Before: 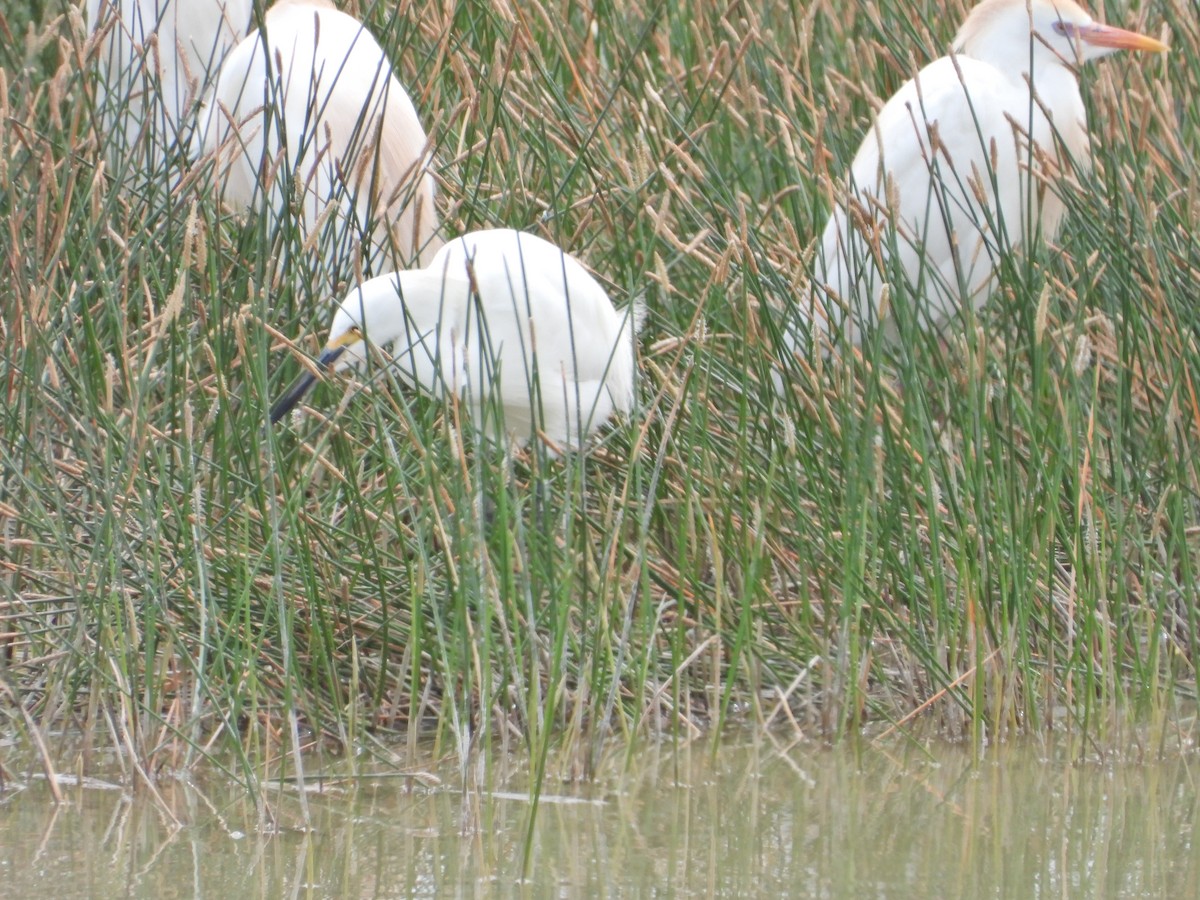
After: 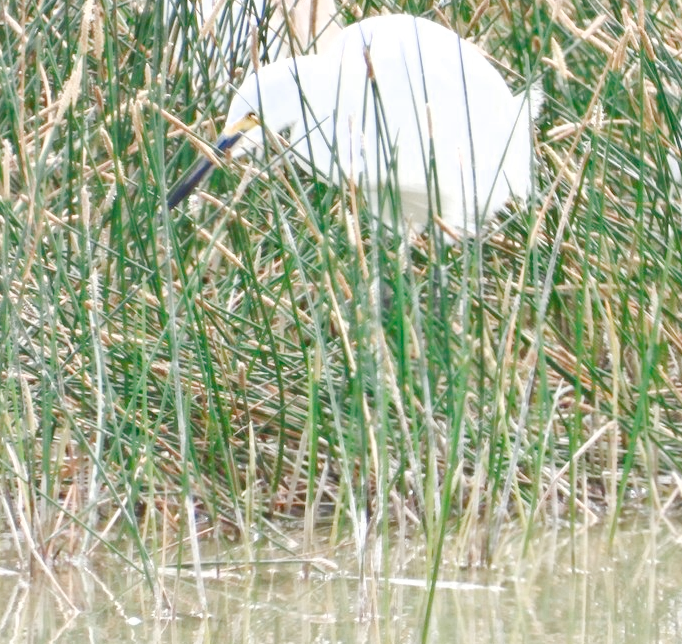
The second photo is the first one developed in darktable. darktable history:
color zones: curves: ch0 [(0, 0.5) (0.125, 0.4) (0.25, 0.5) (0.375, 0.4) (0.5, 0.4) (0.625, 0.35) (0.75, 0.35) (0.875, 0.5)]; ch1 [(0, 0.35) (0.125, 0.45) (0.25, 0.35) (0.375, 0.35) (0.5, 0.35) (0.625, 0.35) (0.75, 0.45) (0.875, 0.35)]; ch2 [(0, 0.6) (0.125, 0.5) (0.25, 0.5) (0.375, 0.6) (0.5, 0.6) (0.625, 0.5) (0.75, 0.5) (0.875, 0.5)]
crop: left 8.656%, top 23.859%, right 34.429%, bottom 4.578%
tone curve: curves: ch0 [(0, 0.019) (0.066, 0.043) (0.189, 0.182) (0.368, 0.407) (0.501, 0.564) (0.677, 0.729) (0.851, 0.861) (0.997, 0.959)]; ch1 [(0, 0) (0.187, 0.121) (0.388, 0.346) (0.437, 0.409) (0.474, 0.472) (0.499, 0.501) (0.514, 0.515) (0.542, 0.557) (0.645, 0.686) (0.812, 0.856) (1, 1)]; ch2 [(0, 0) (0.246, 0.214) (0.421, 0.427) (0.459, 0.484) (0.5, 0.504) (0.518, 0.523) (0.529, 0.548) (0.56, 0.576) (0.607, 0.63) (0.744, 0.734) (0.867, 0.821) (0.993, 0.889)], preserve colors none
color balance rgb: perceptual saturation grading › global saturation 0.751%, perceptual saturation grading › highlights -25.338%, perceptual saturation grading › shadows 29.679%, perceptual brilliance grading › global brilliance 12.799%, perceptual brilliance grading › highlights 15.24%, global vibrance 44.377%
shadows and highlights: shadows 37.69, highlights -26.68, soften with gaussian
